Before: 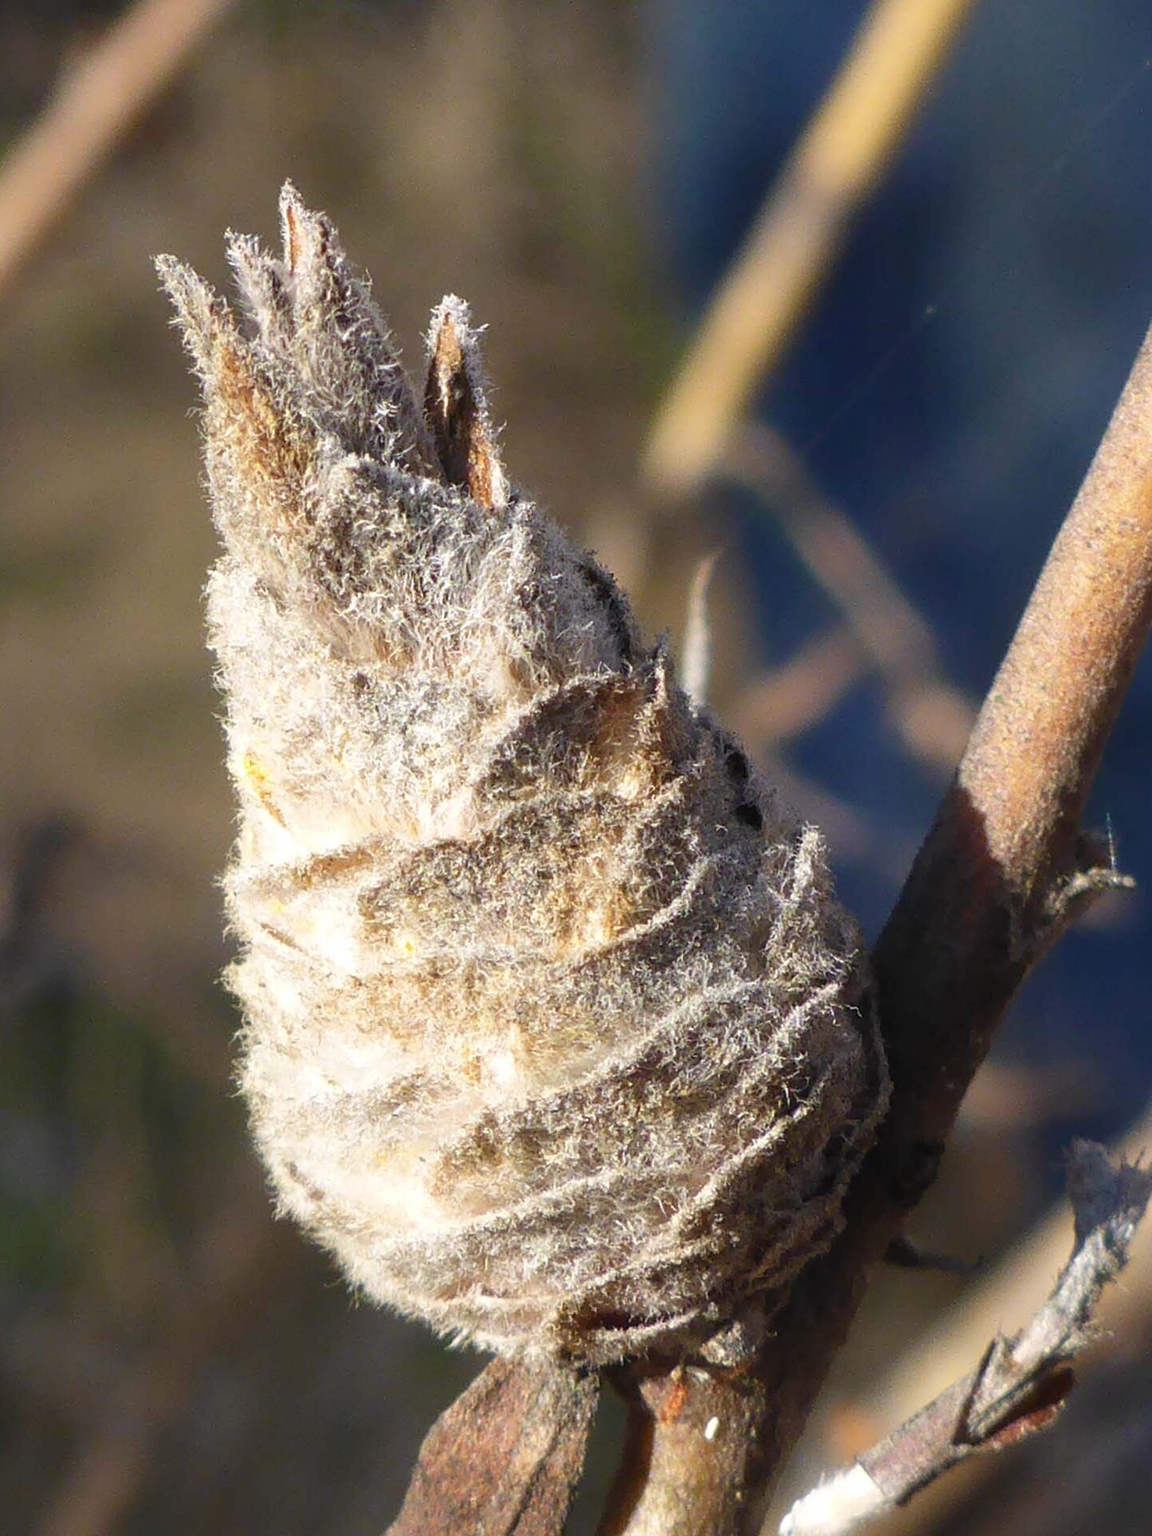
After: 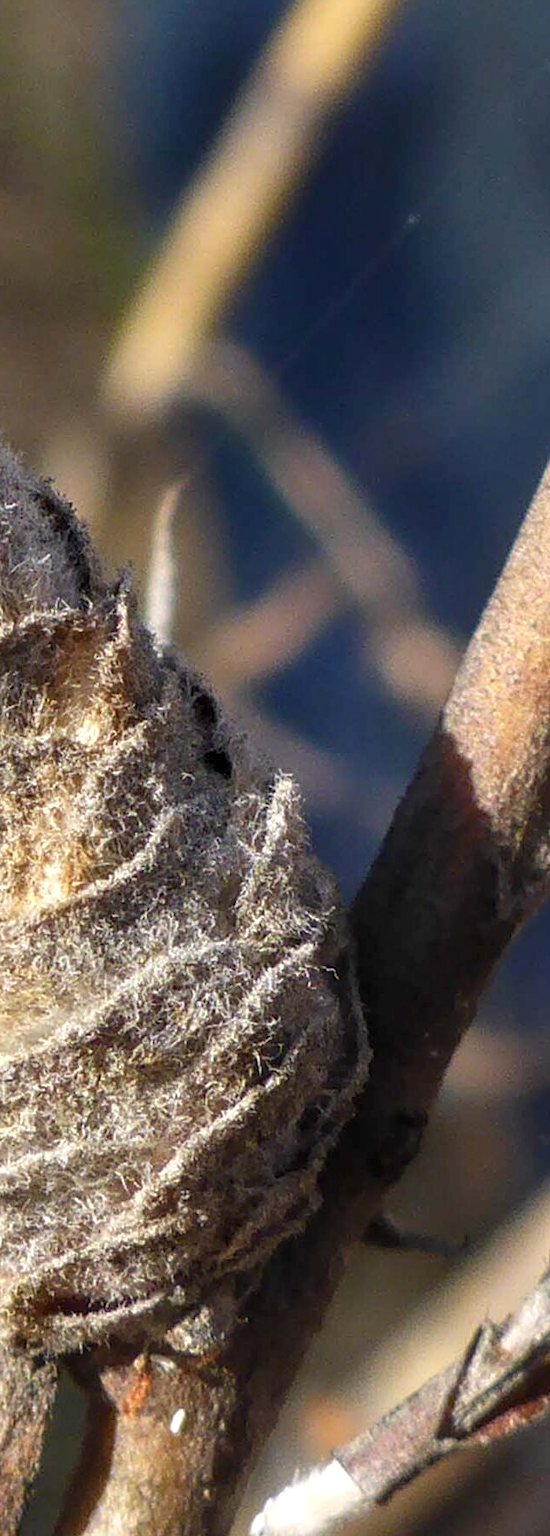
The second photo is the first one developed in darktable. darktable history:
levels: black 0.056%, levels [0, 0.492, 0.984]
local contrast: on, module defaults
exposure: compensate highlight preservation false
crop: left 47.488%, top 6.905%, right 7.957%
